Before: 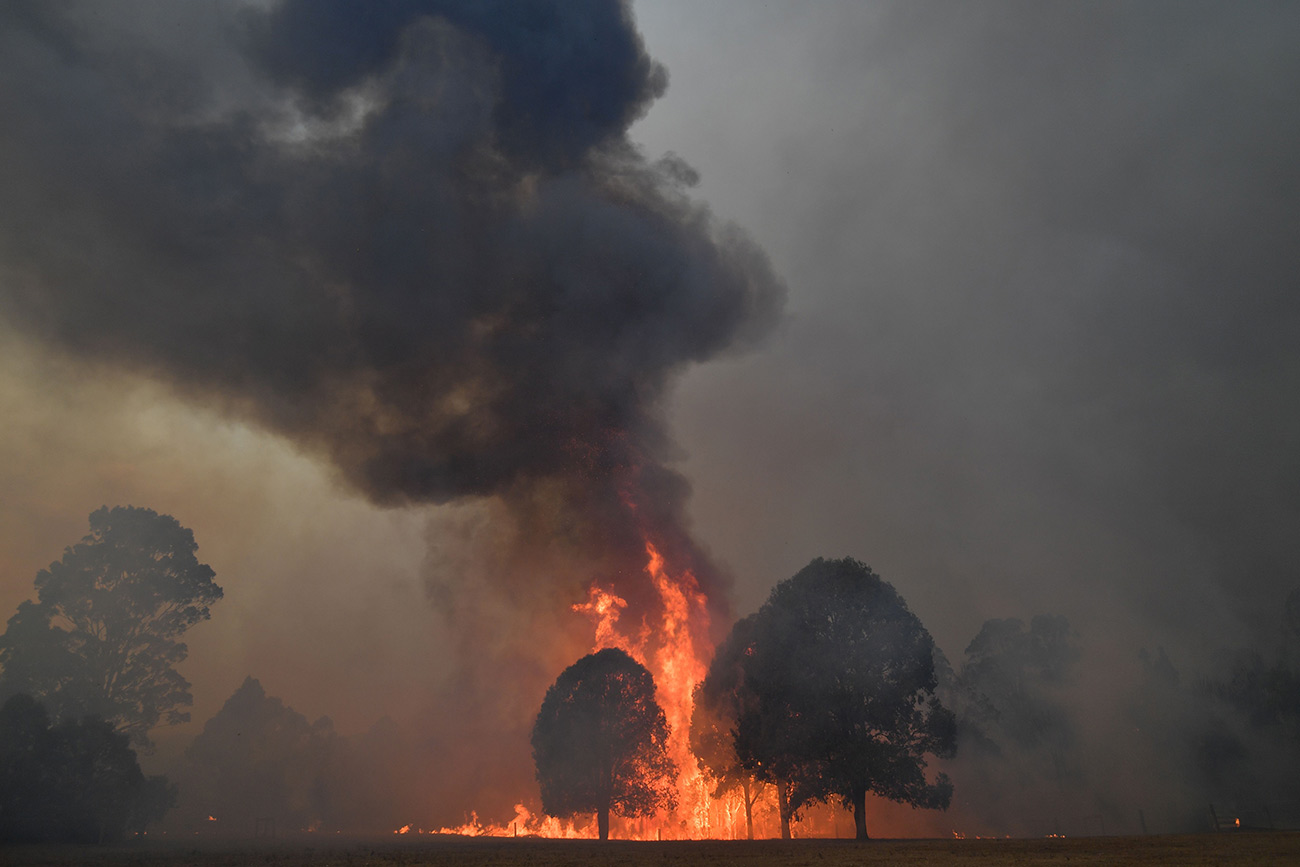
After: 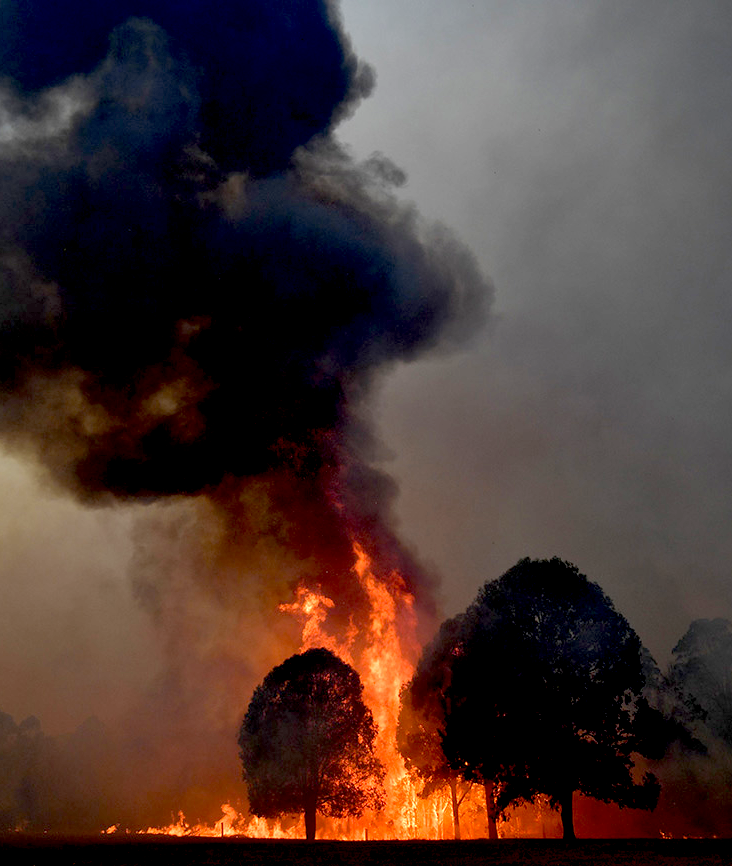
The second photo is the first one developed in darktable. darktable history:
crop and rotate: left 22.593%, right 21.055%
exposure: black level correction 0.04, exposure 0.499 EV, compensate highlight preservation false
